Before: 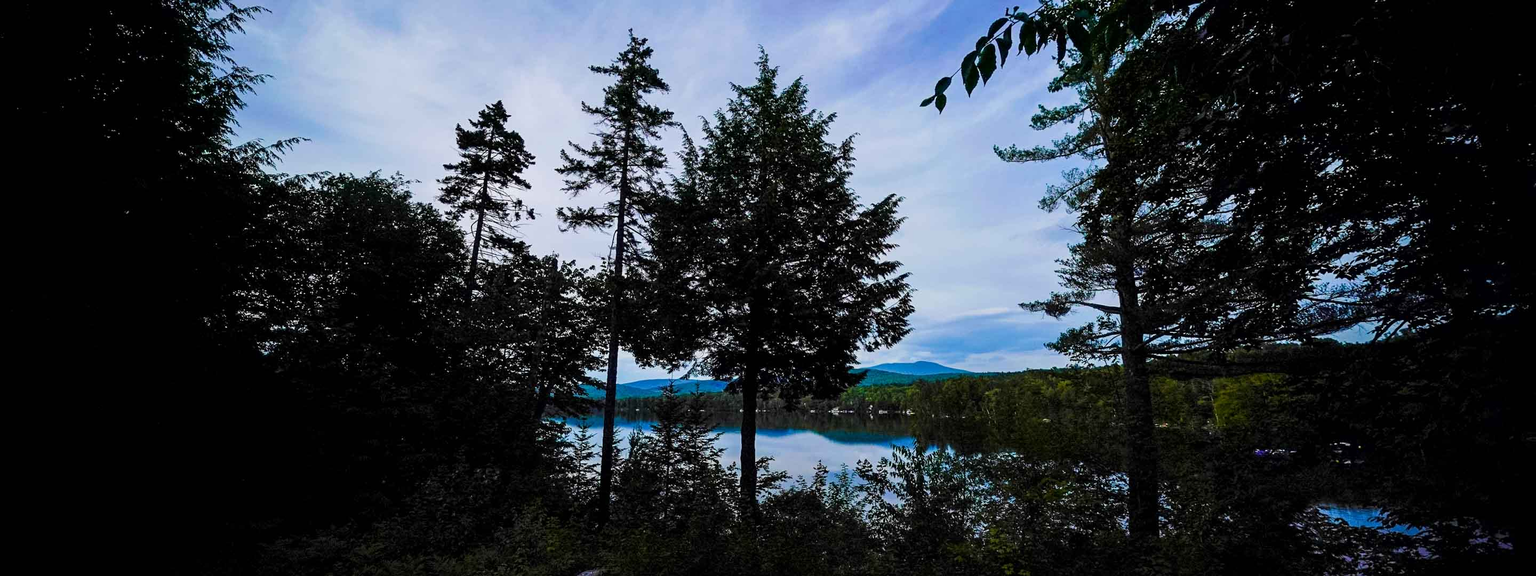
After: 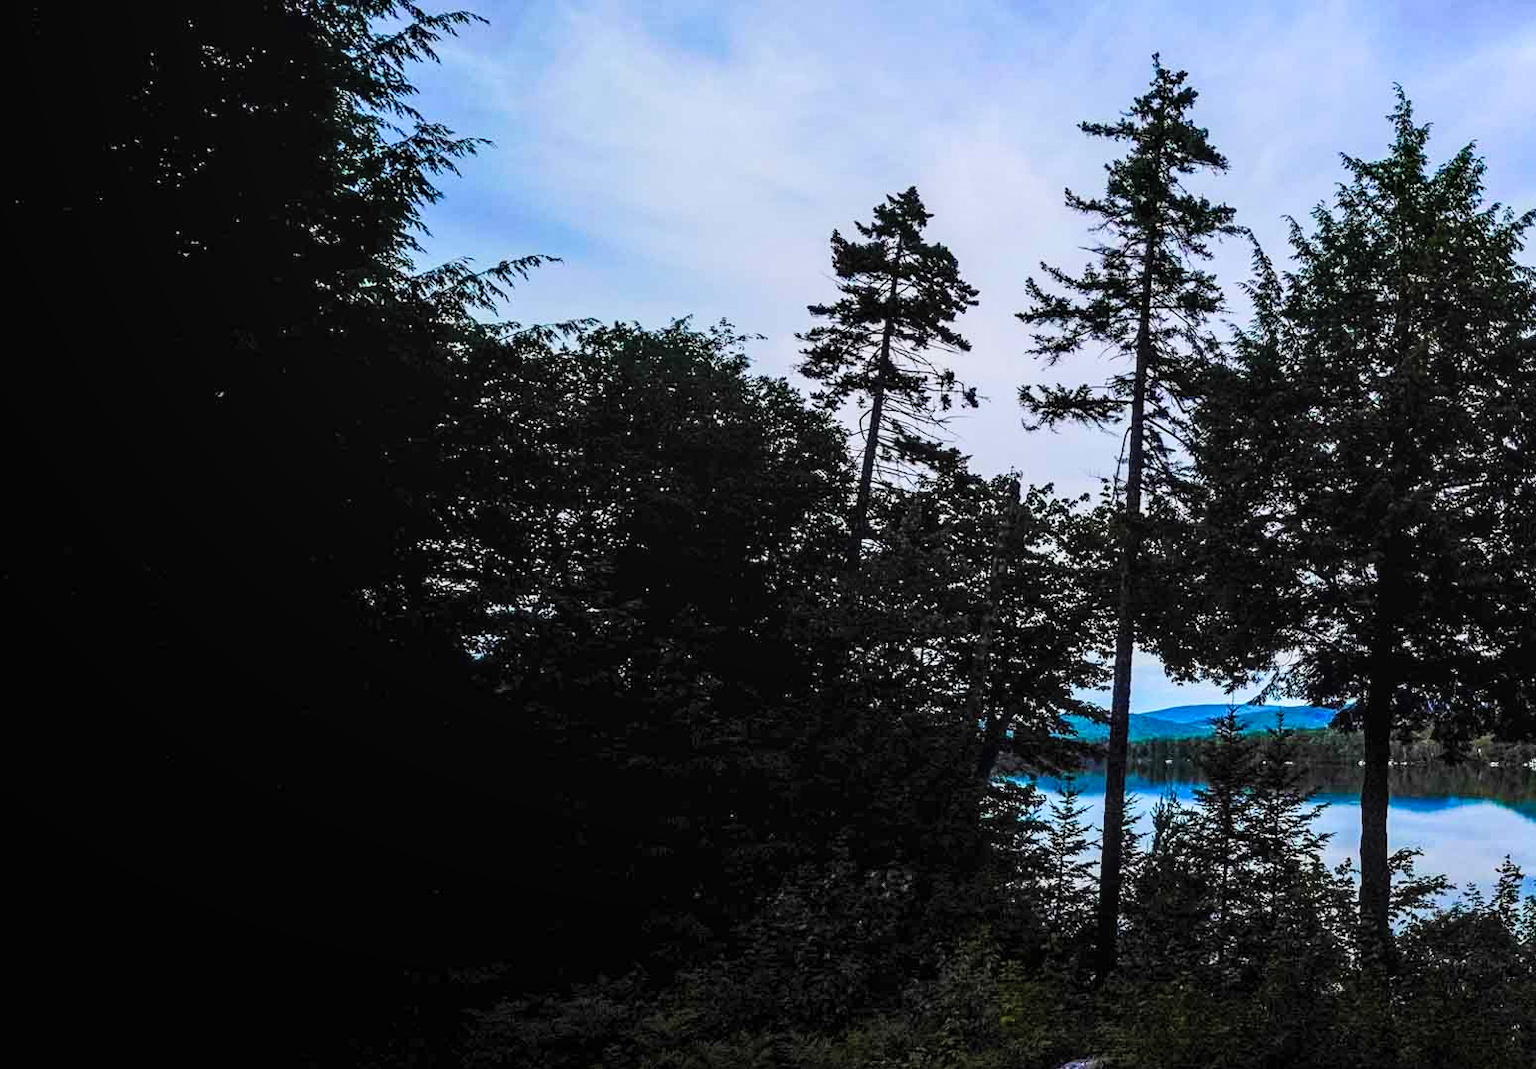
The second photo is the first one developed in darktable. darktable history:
local contrast: on, module defaults
contrast brightness saturation: contrast 0.2, brightness 0.16, saturation 0.22
crop: left 0.587%, right 45.588%, bottom 0.086%
